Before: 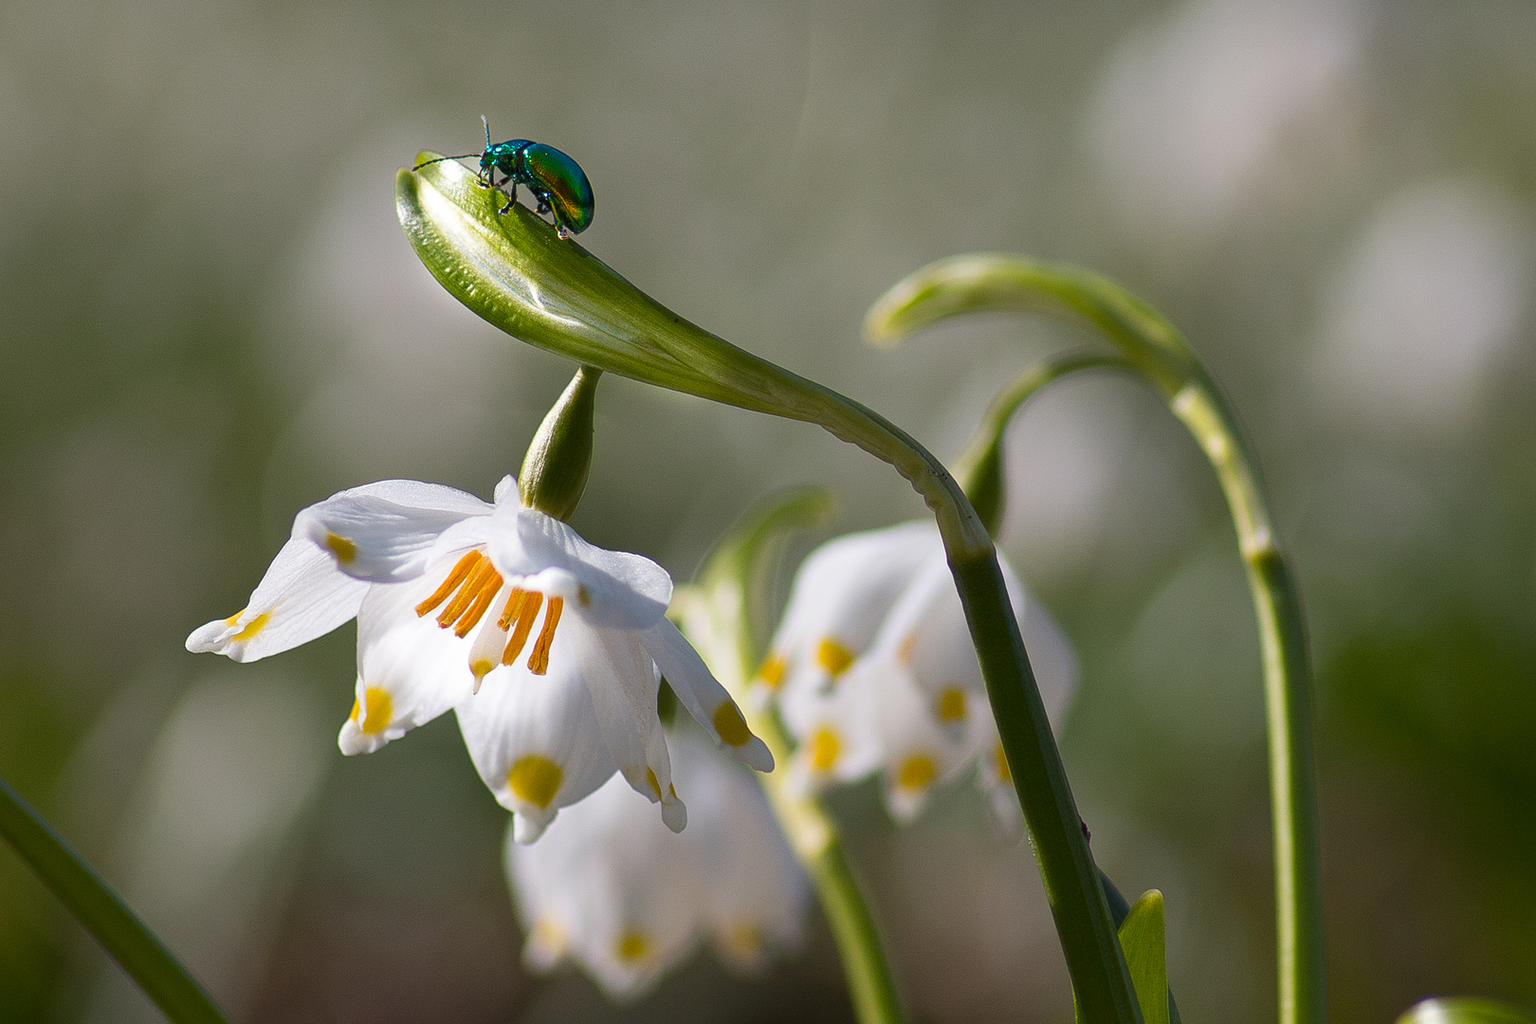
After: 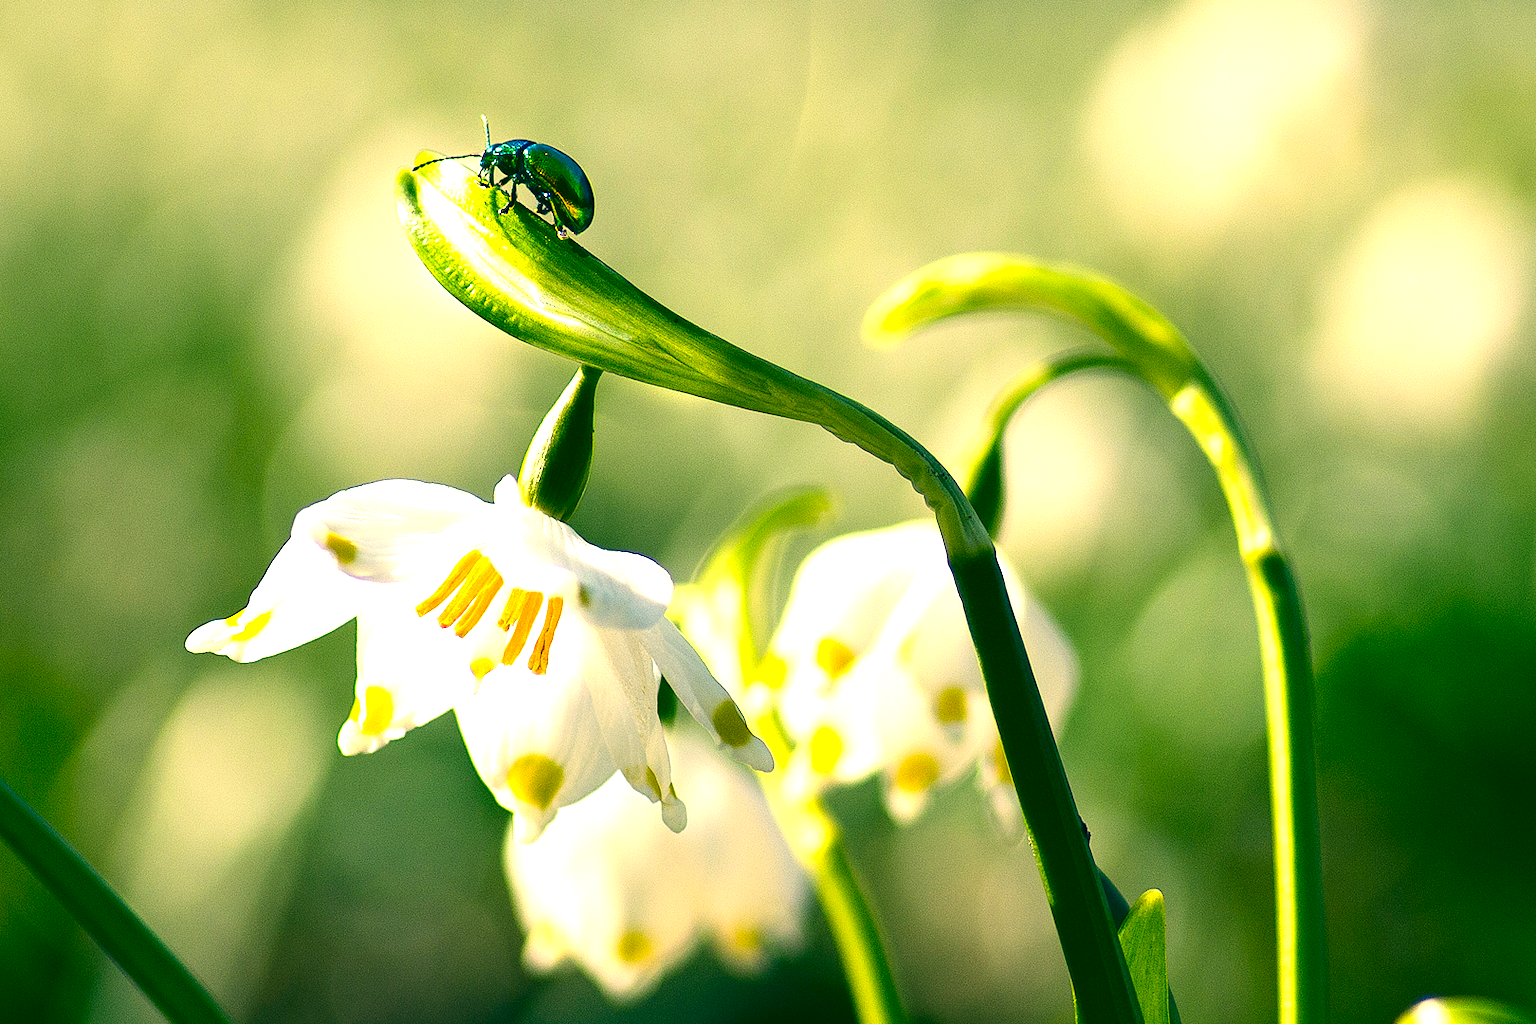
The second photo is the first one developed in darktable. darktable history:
color correction: highlights a* 1.83, highlights b* 34.02, shadows a* -36.68, shadows b* -5.48
contrast brightness saturation: contrast 0.19, brightness -0.24, saturation 0.11
exposure: black level correction 0, exposure 1.675 EV, compensate exposure bias true, compensate highlight preservation false
